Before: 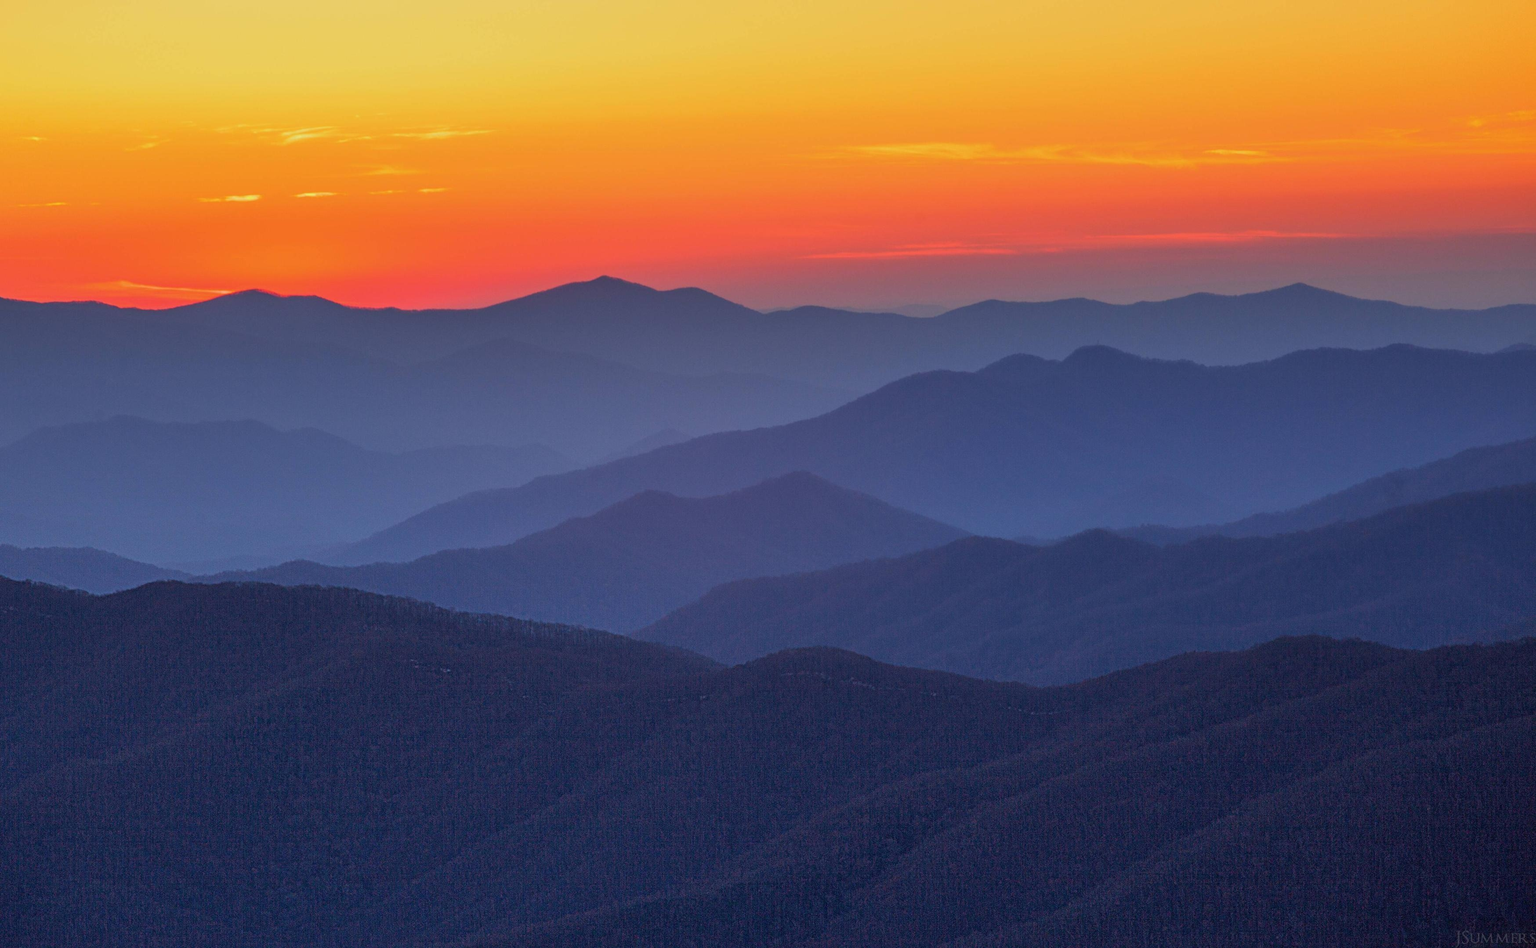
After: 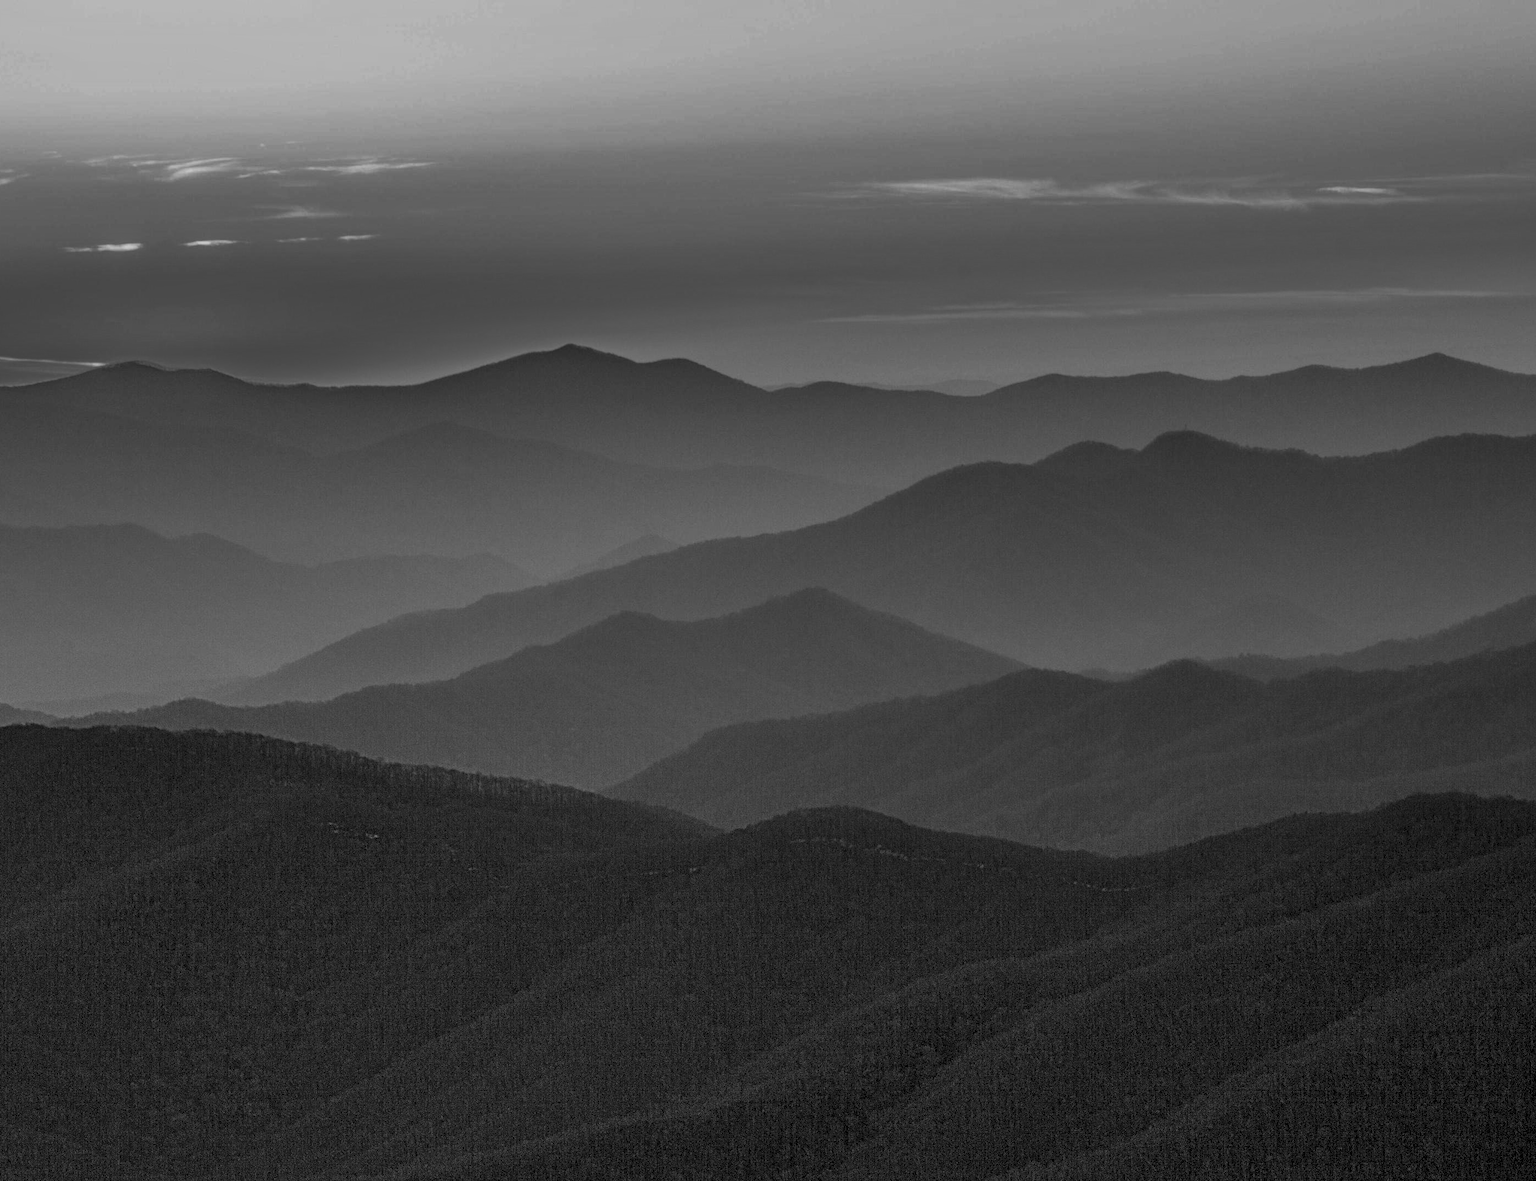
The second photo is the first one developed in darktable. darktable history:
crop and rotate: left 9.597%, right 10.195%
local contrast: detail 160%
monochrome: a 0, b 0, size 0.5, highlights 0.57
